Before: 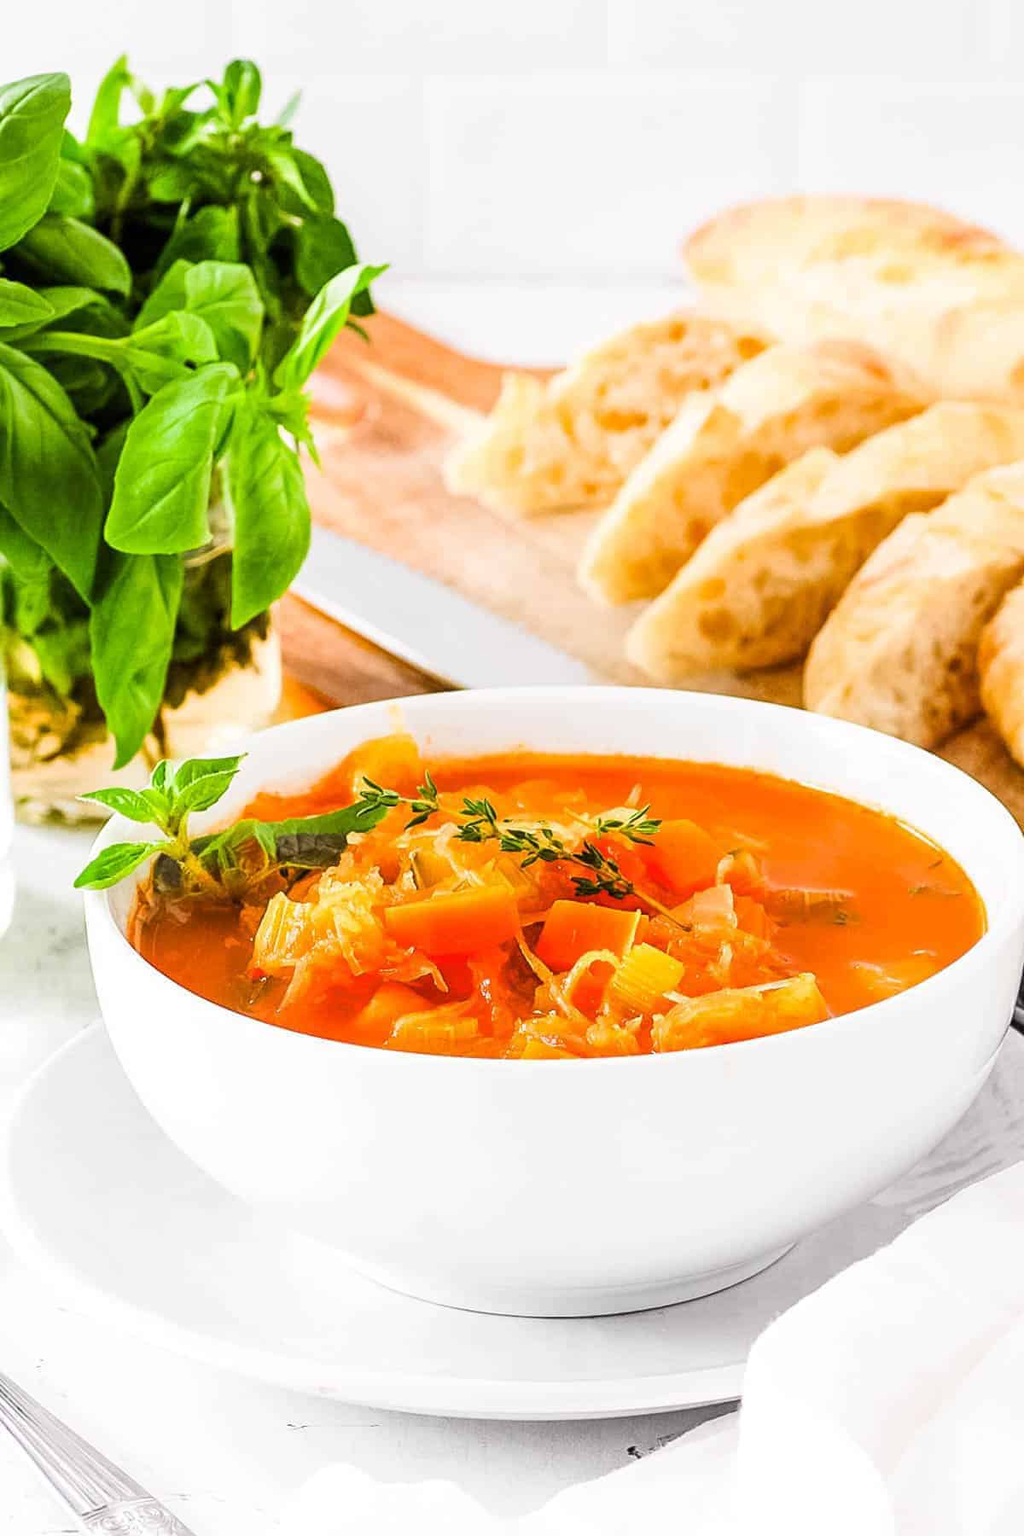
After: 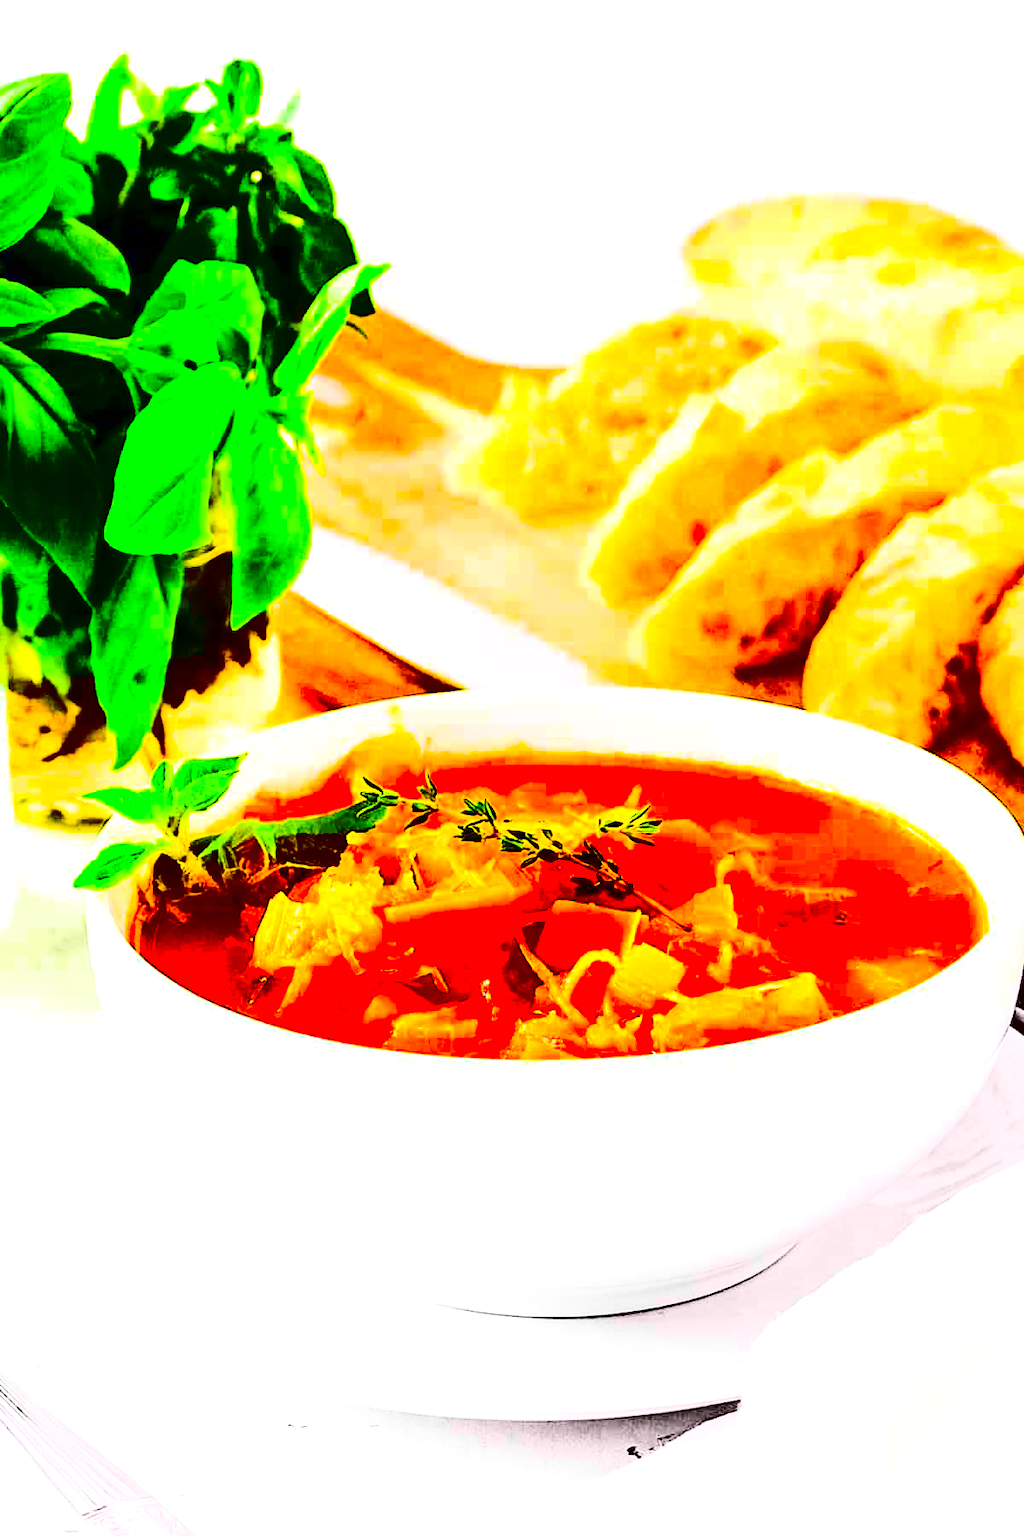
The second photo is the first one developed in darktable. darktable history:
contrast brightness saturation: contrast 0.779, brightness -0.988, saturation 0.989
color balance rgb: shadows lift › chroma 1.038%, shadows lift › hue 29.57°, linear chroma grading › global chroma 14.747%, perceptual saturation grading › global saturation 31.14%, perceptual brilliance grading › global brilliance 9.279%, perceptual brilliance grading › shadows 15.677%
